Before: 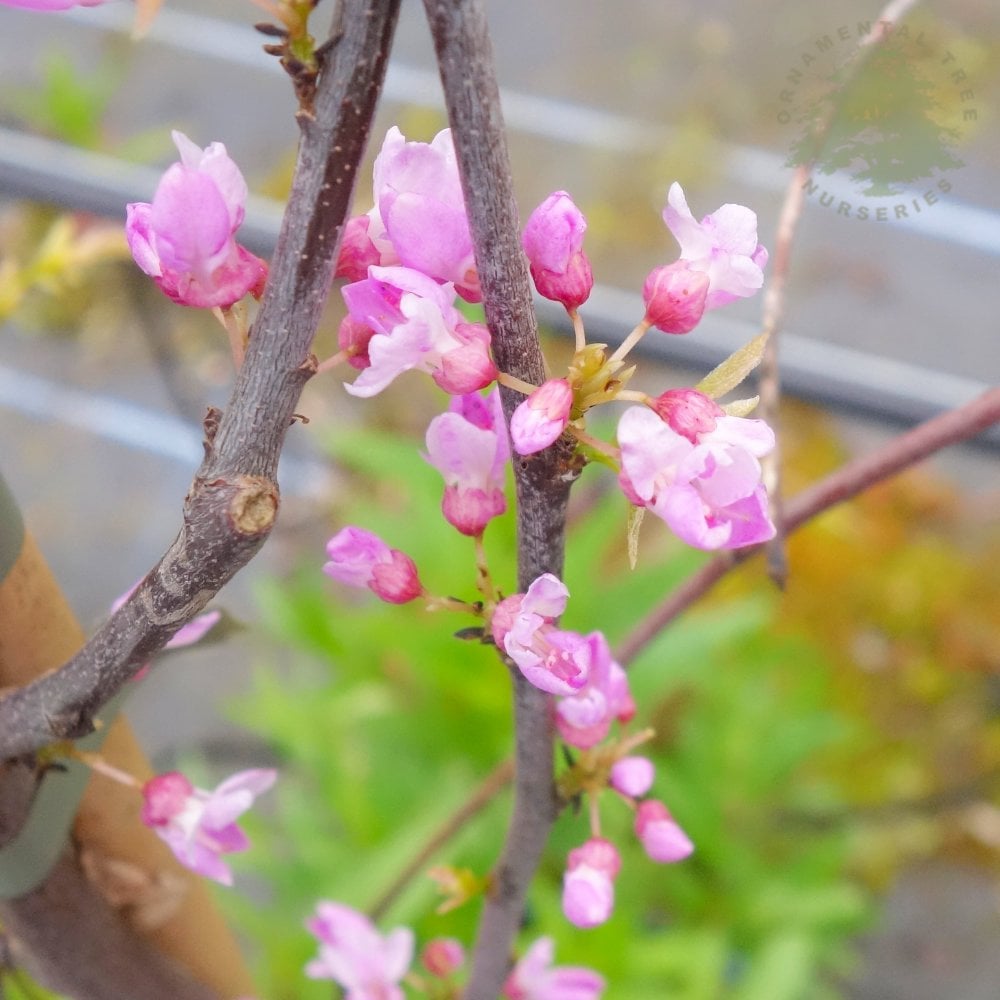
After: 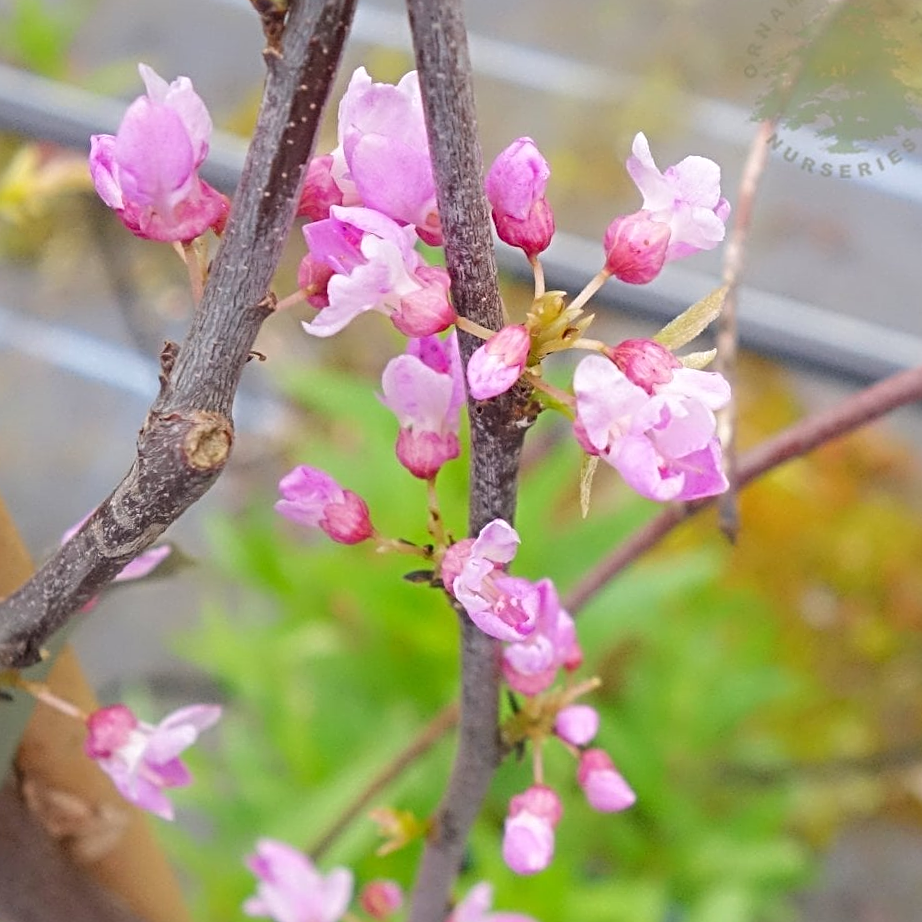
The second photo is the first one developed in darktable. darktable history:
crop and rotate: angle -1.96°, left 3.097%, top 4.154%, right 1.586%, bottom 0.529%
sharpen: radius 4
